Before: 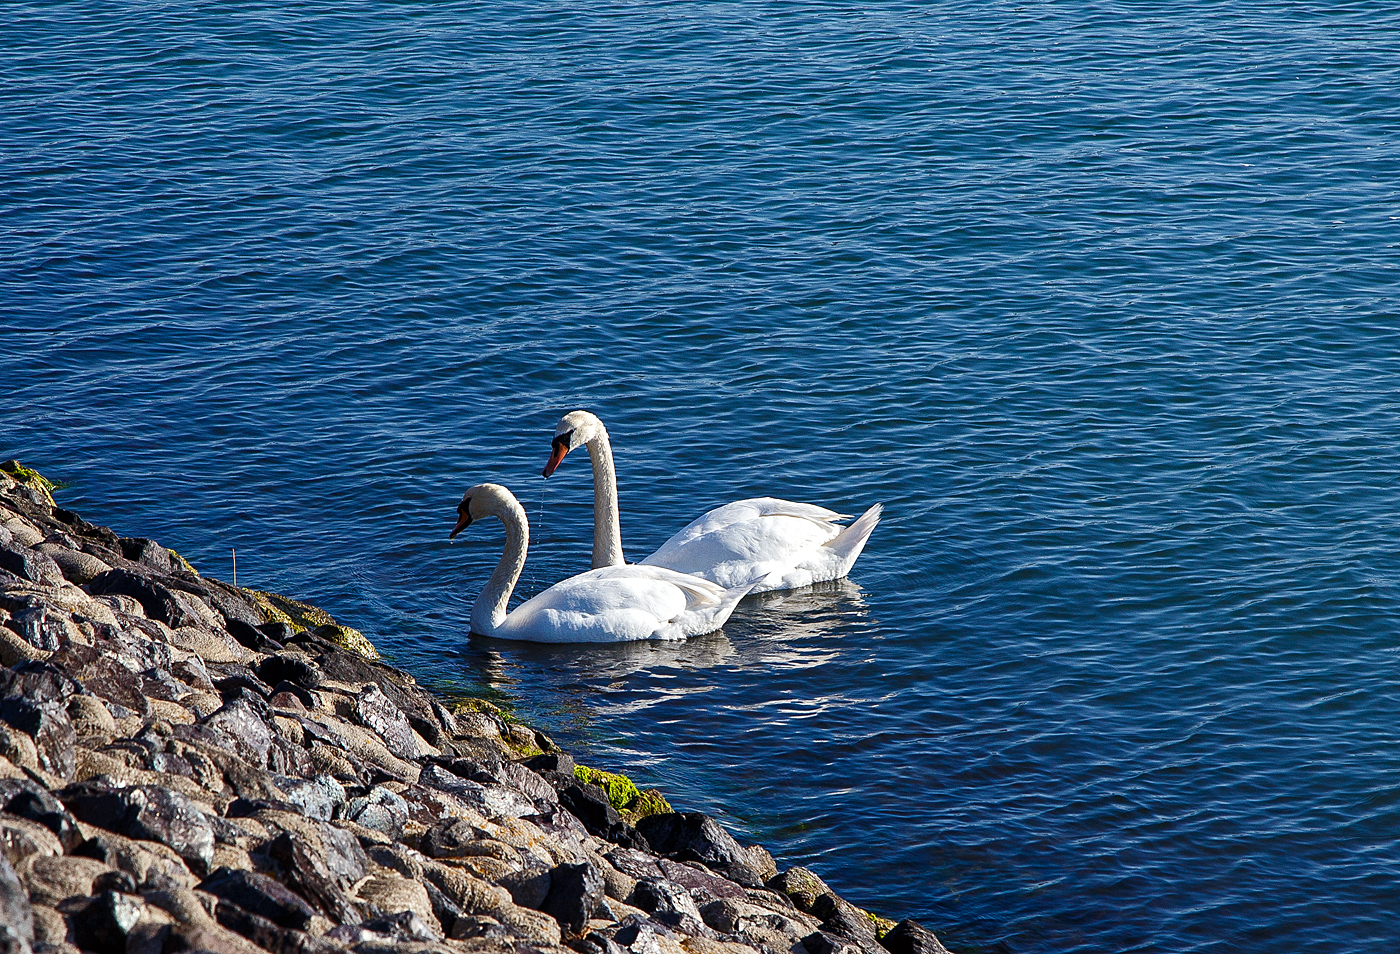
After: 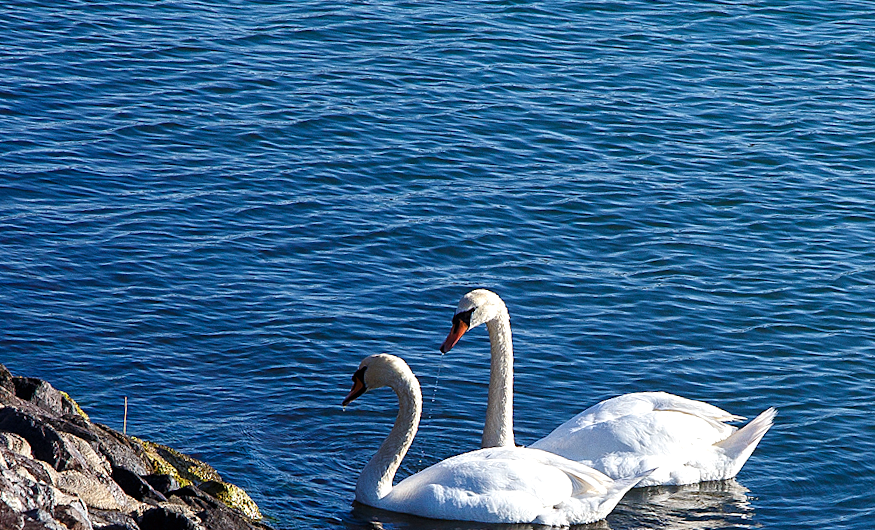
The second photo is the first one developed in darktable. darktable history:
exposure: exposure 0.3 EV, compensate highlight preservation false
crop and rotate: angle -4.99°, left 2.122%, top 6.945%, right 27.566%, bottom 30.519%
